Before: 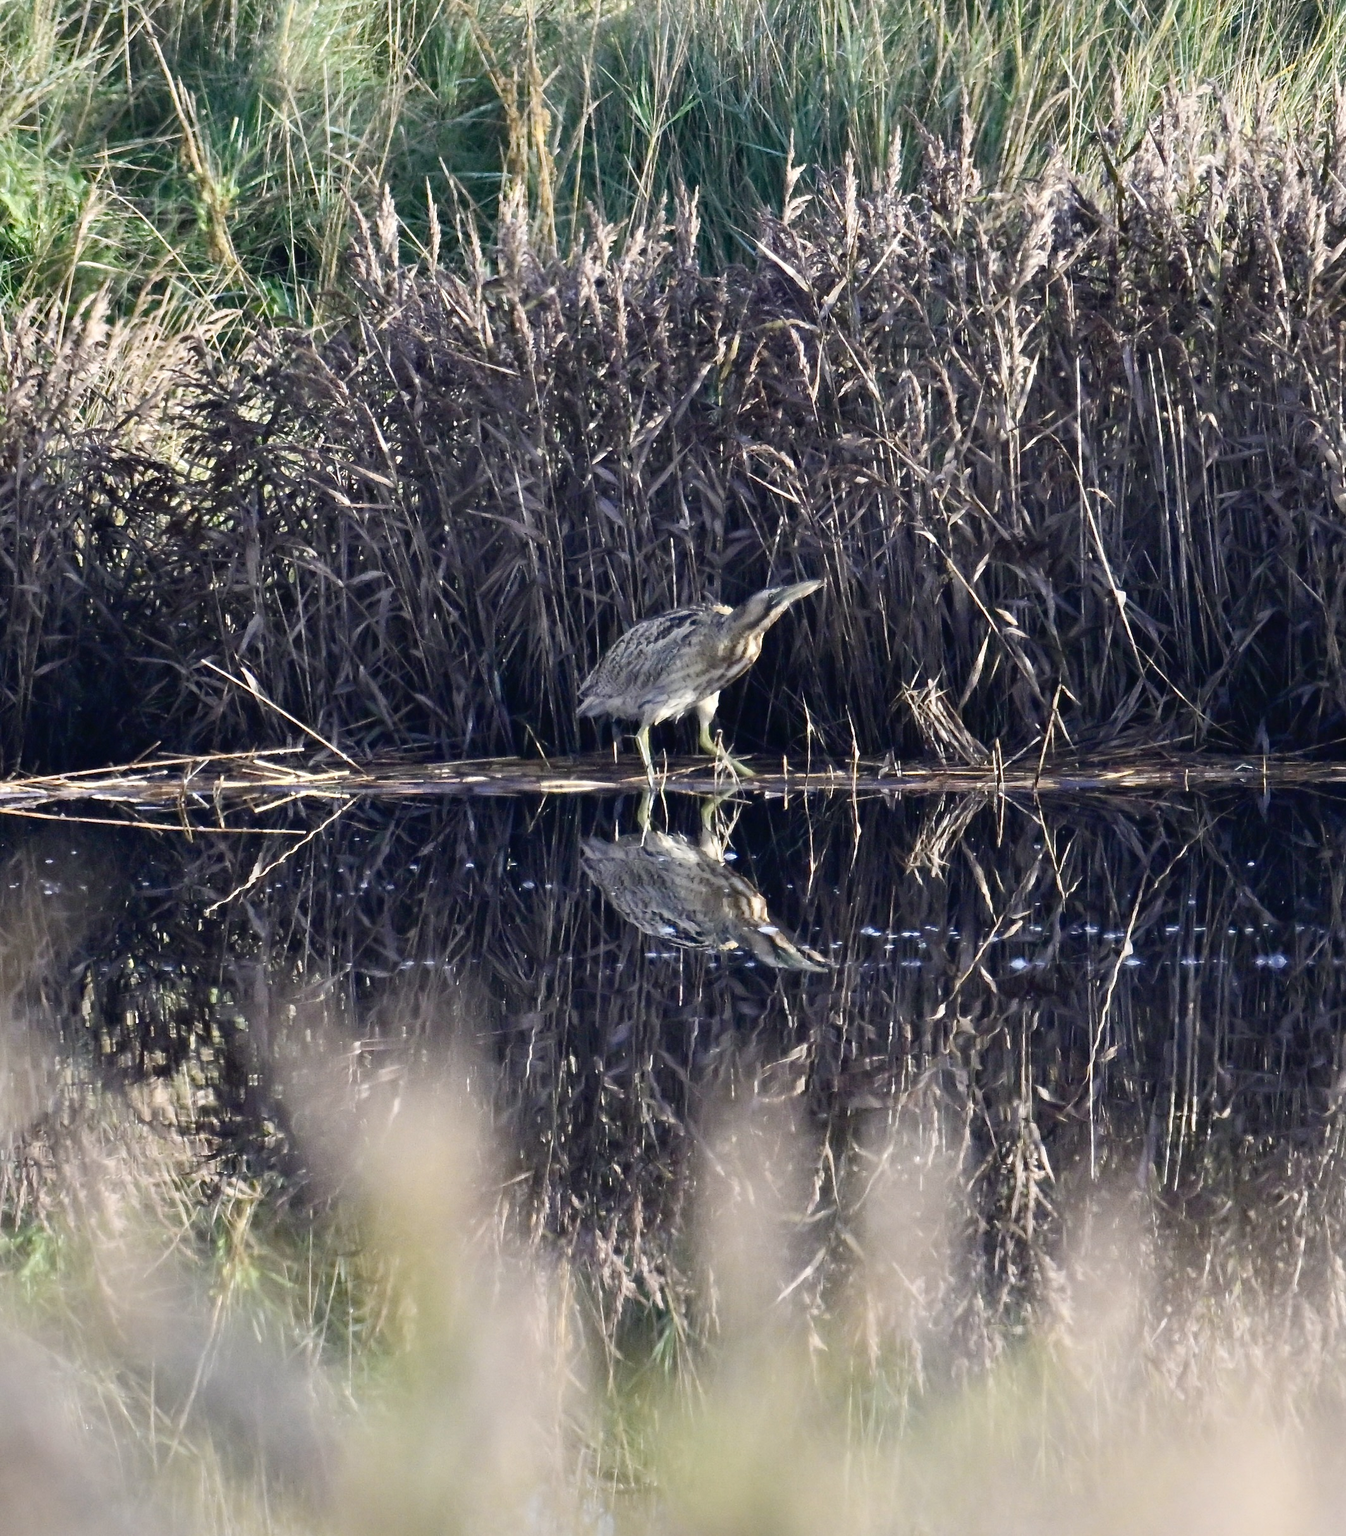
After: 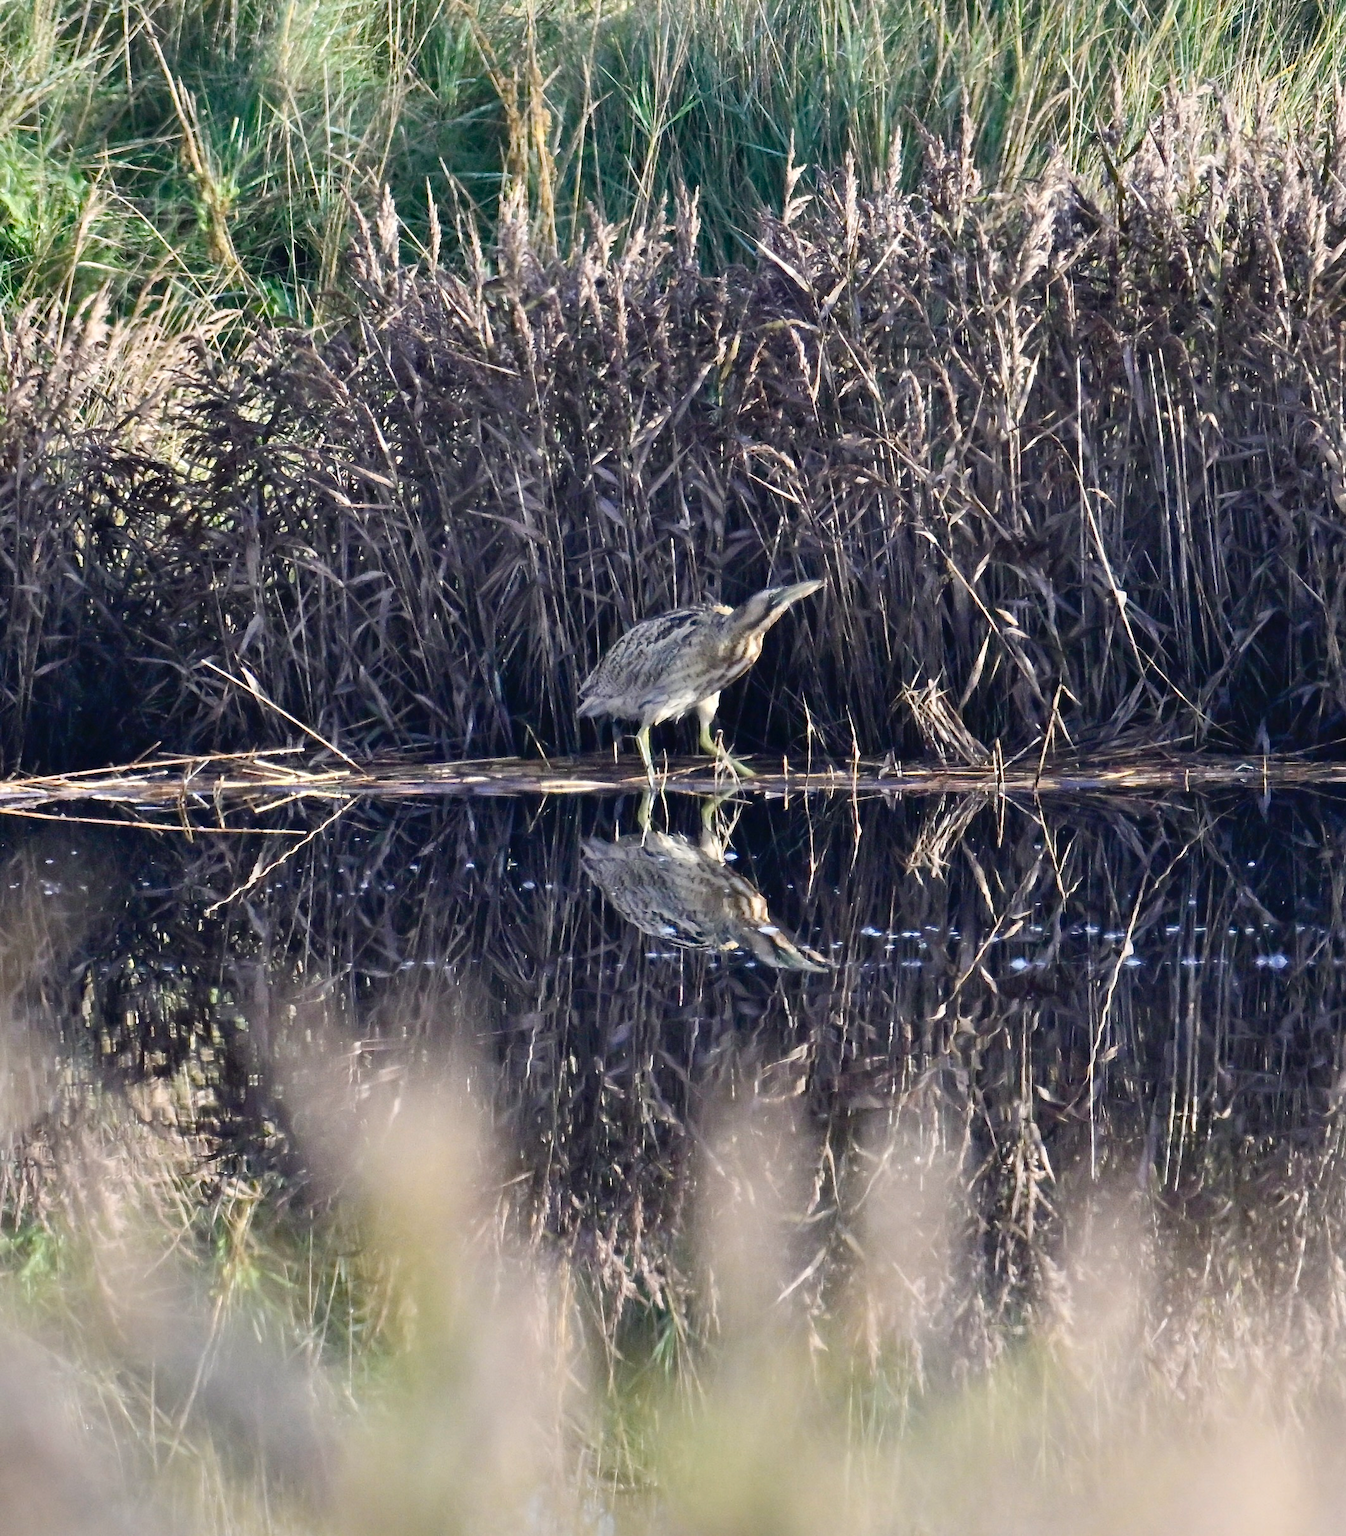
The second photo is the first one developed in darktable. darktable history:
shadows and highlights: shadows 36.77, highlights -26.68, soften with gaussian
